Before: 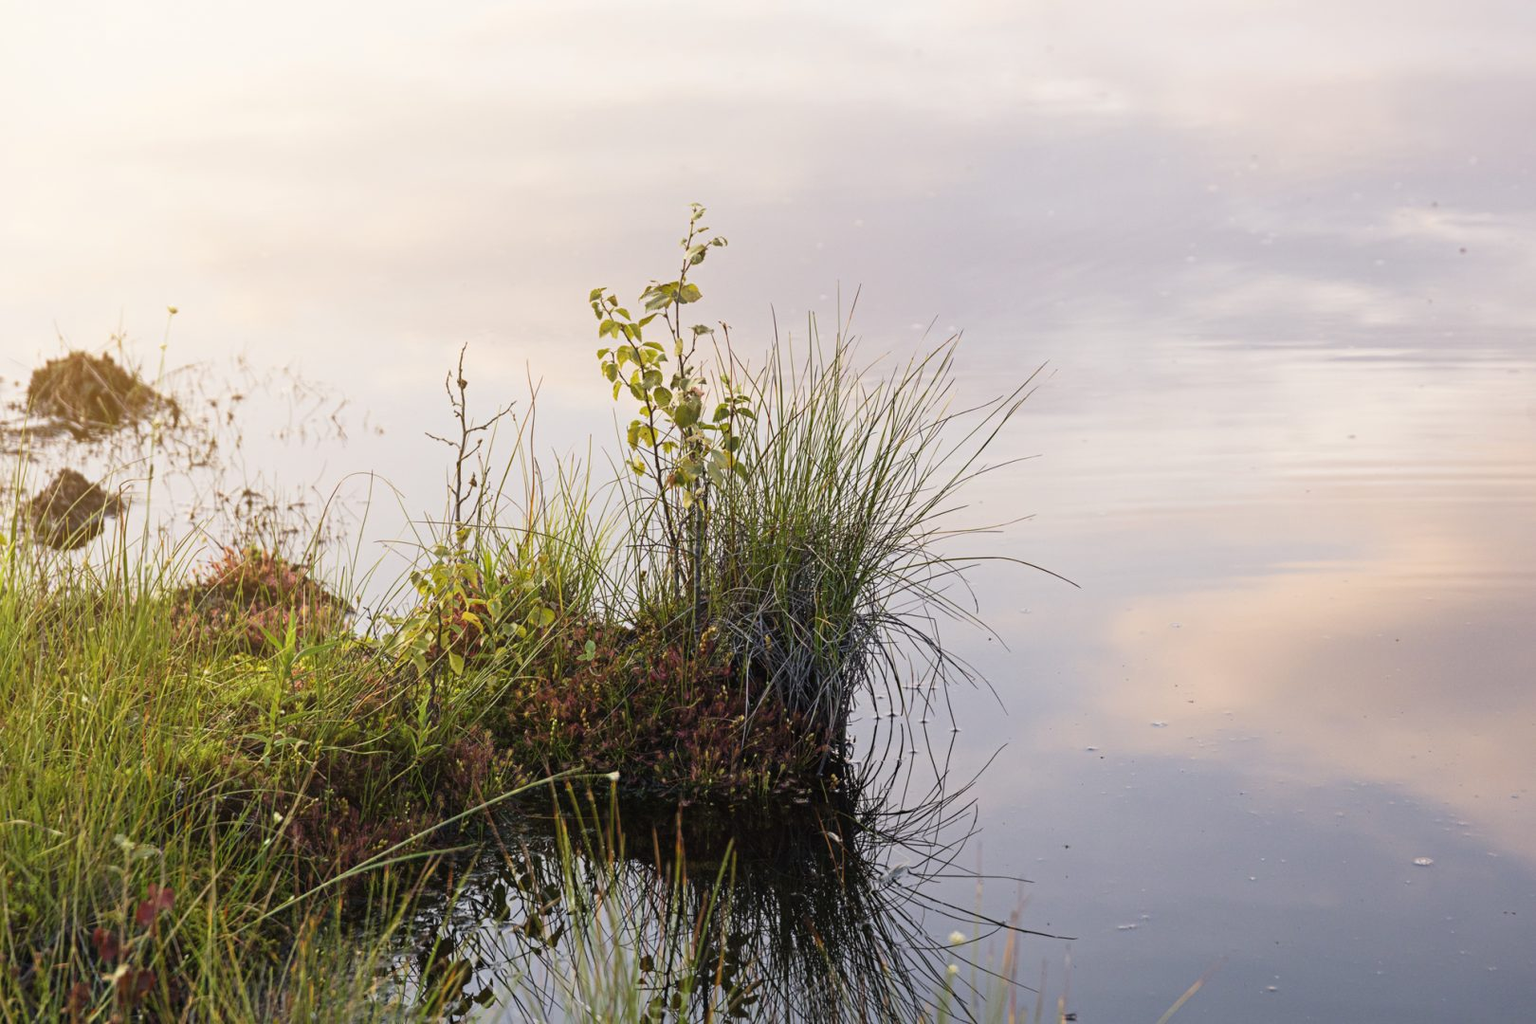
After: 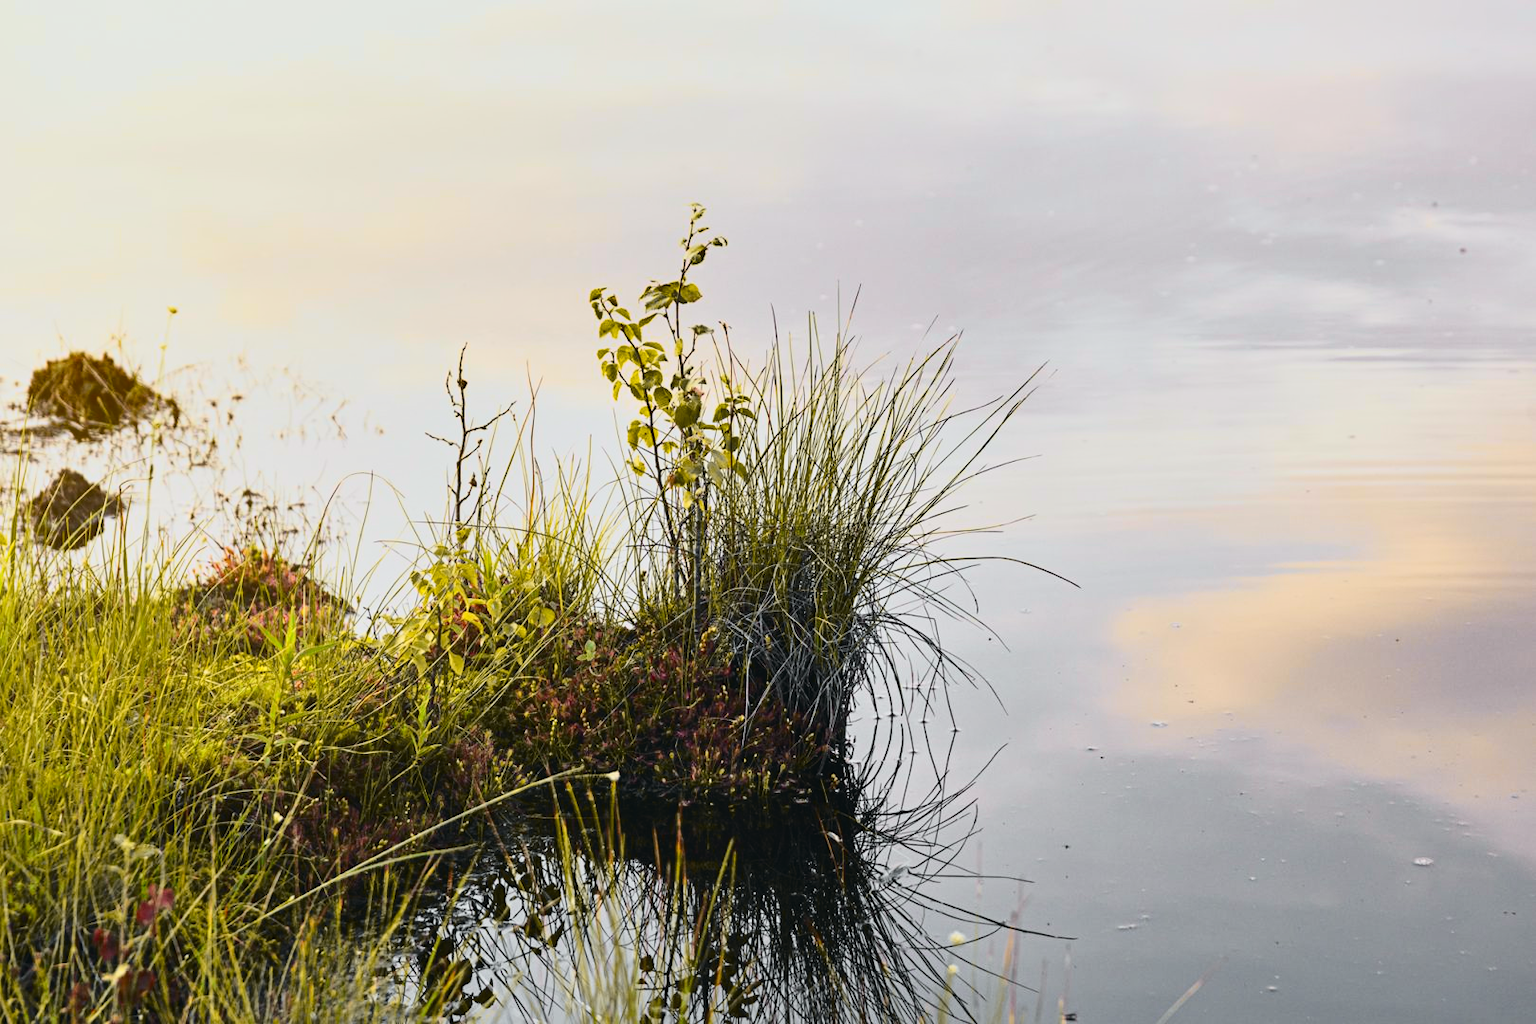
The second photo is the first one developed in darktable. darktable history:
shadows and highlights: soften with gaussian
tone curve: curves: ch0 [(0, 0.026) (0.058, 0.049) (0.246, 0.214) (0.437, 0.498) (0.55, 0.644) (0.657, 0.767) (0.822, 0.9) (1, 0.961)]; ch1 [(0, 0) (0.346, 0.307) (0.408, 0.369) (0.453, 0.457) (0.476, 0.489) (0.502, 0.493) (0.521, 0.515) (0.537, 0.531) (0.612, 0.641) (0.676, 0.728) (1, 1)]; ch2 [(0, 0) (0.346, 0.34) (0.434, 0.46) (0.485, 0.494) (0.5, 0.494) (0.511, 0.504) (0.537, 0.551) (0.579, 0.599) (0.625, 0.686) (1, 1)], color space Lab, independent channels, preserve colors none
